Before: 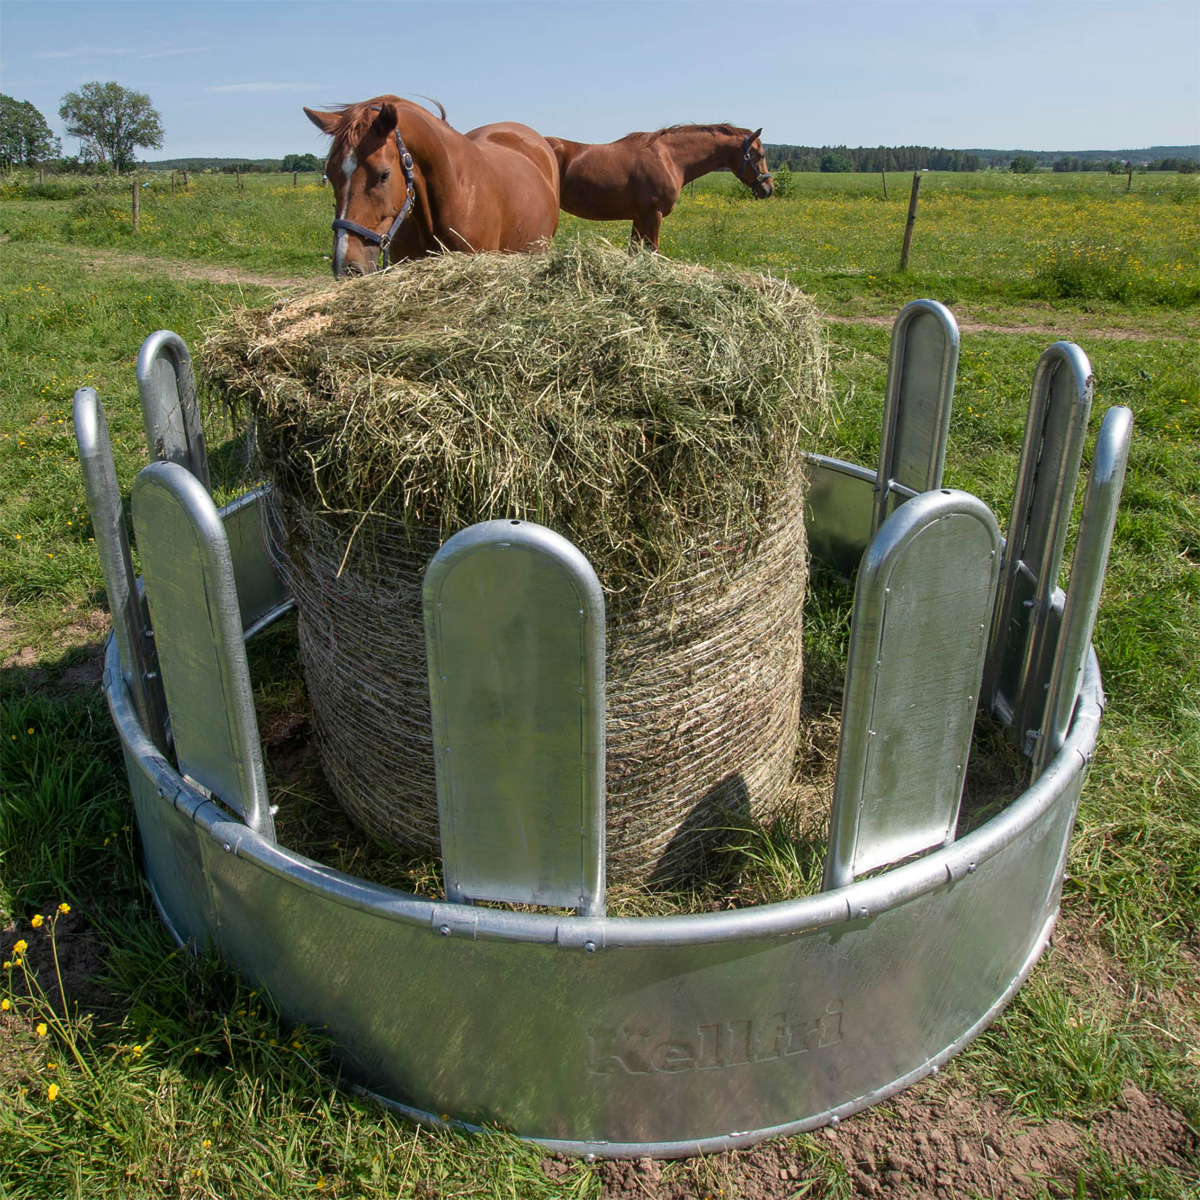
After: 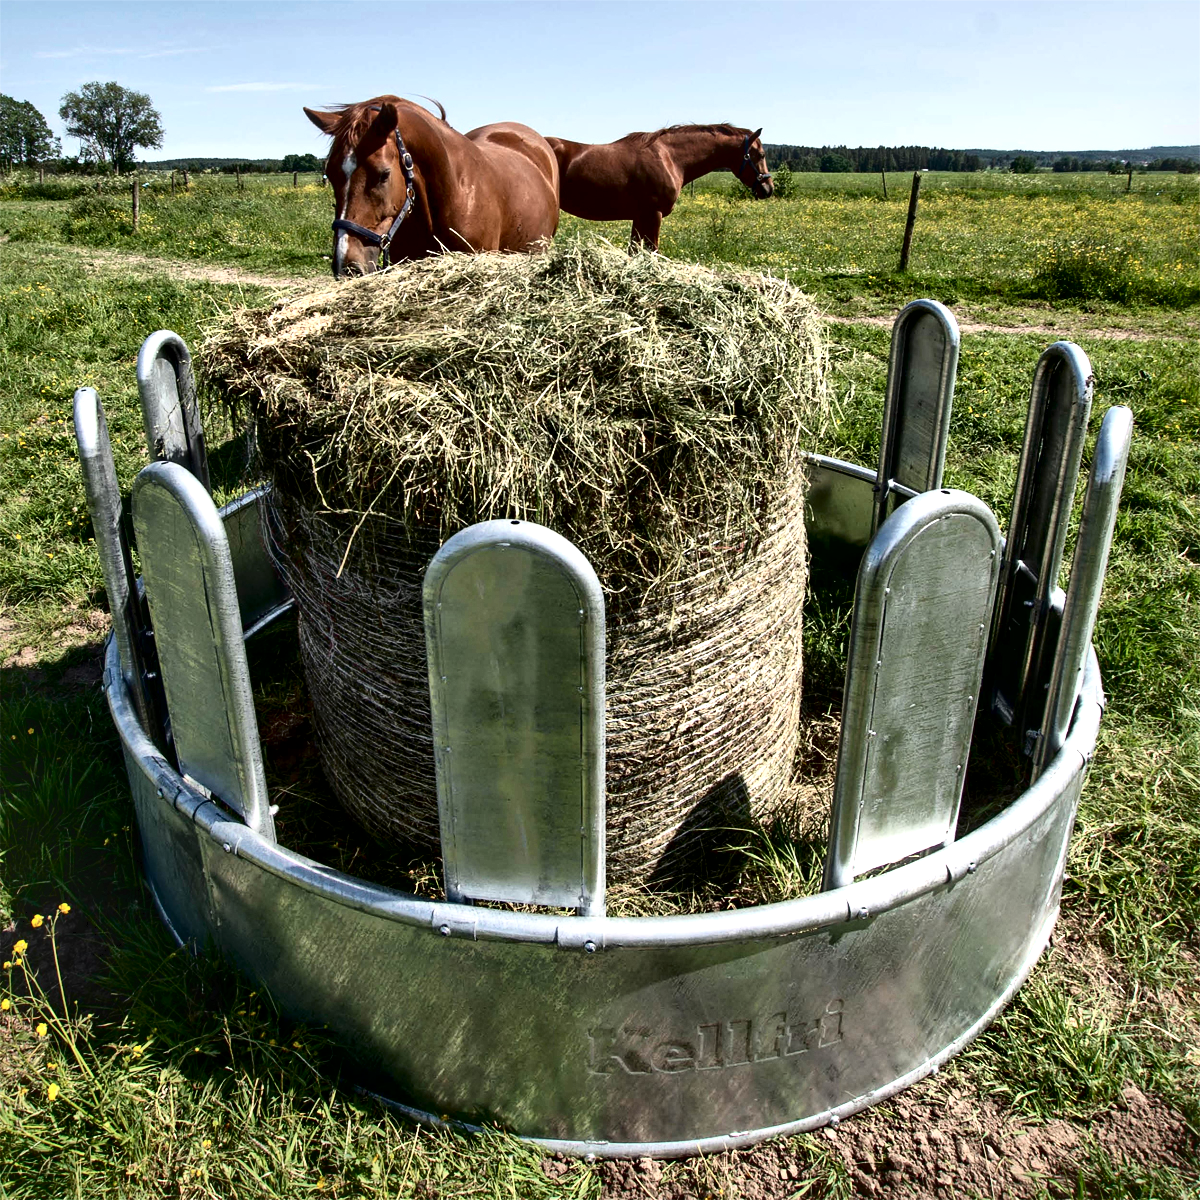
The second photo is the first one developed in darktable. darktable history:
tone curve: curves: ch0 [(0, 0) (0.003, 0.082) (0.011, 0.082) (0.025, 0.088) (0.044, 0.088) (0.069, 0.093) (0.1, 0.101) (0.136, 0.109) (0.177, 0.129) (0.224, 0.155) (0.277, 0.214) (0.335, 0.289) (0.399, 0.378) (0.468, 0.476) (0.543, 0.589) (0.623, 0.713) (0.709, 0.826) (0.801, 0.908) (0.898, 0.98) (1, 1)], color space Lab, independent channels, preserve colors none
local contrast: mode bilateral grid, contrast 44, coarseness 68, detail 213%, midtone range 0.2
